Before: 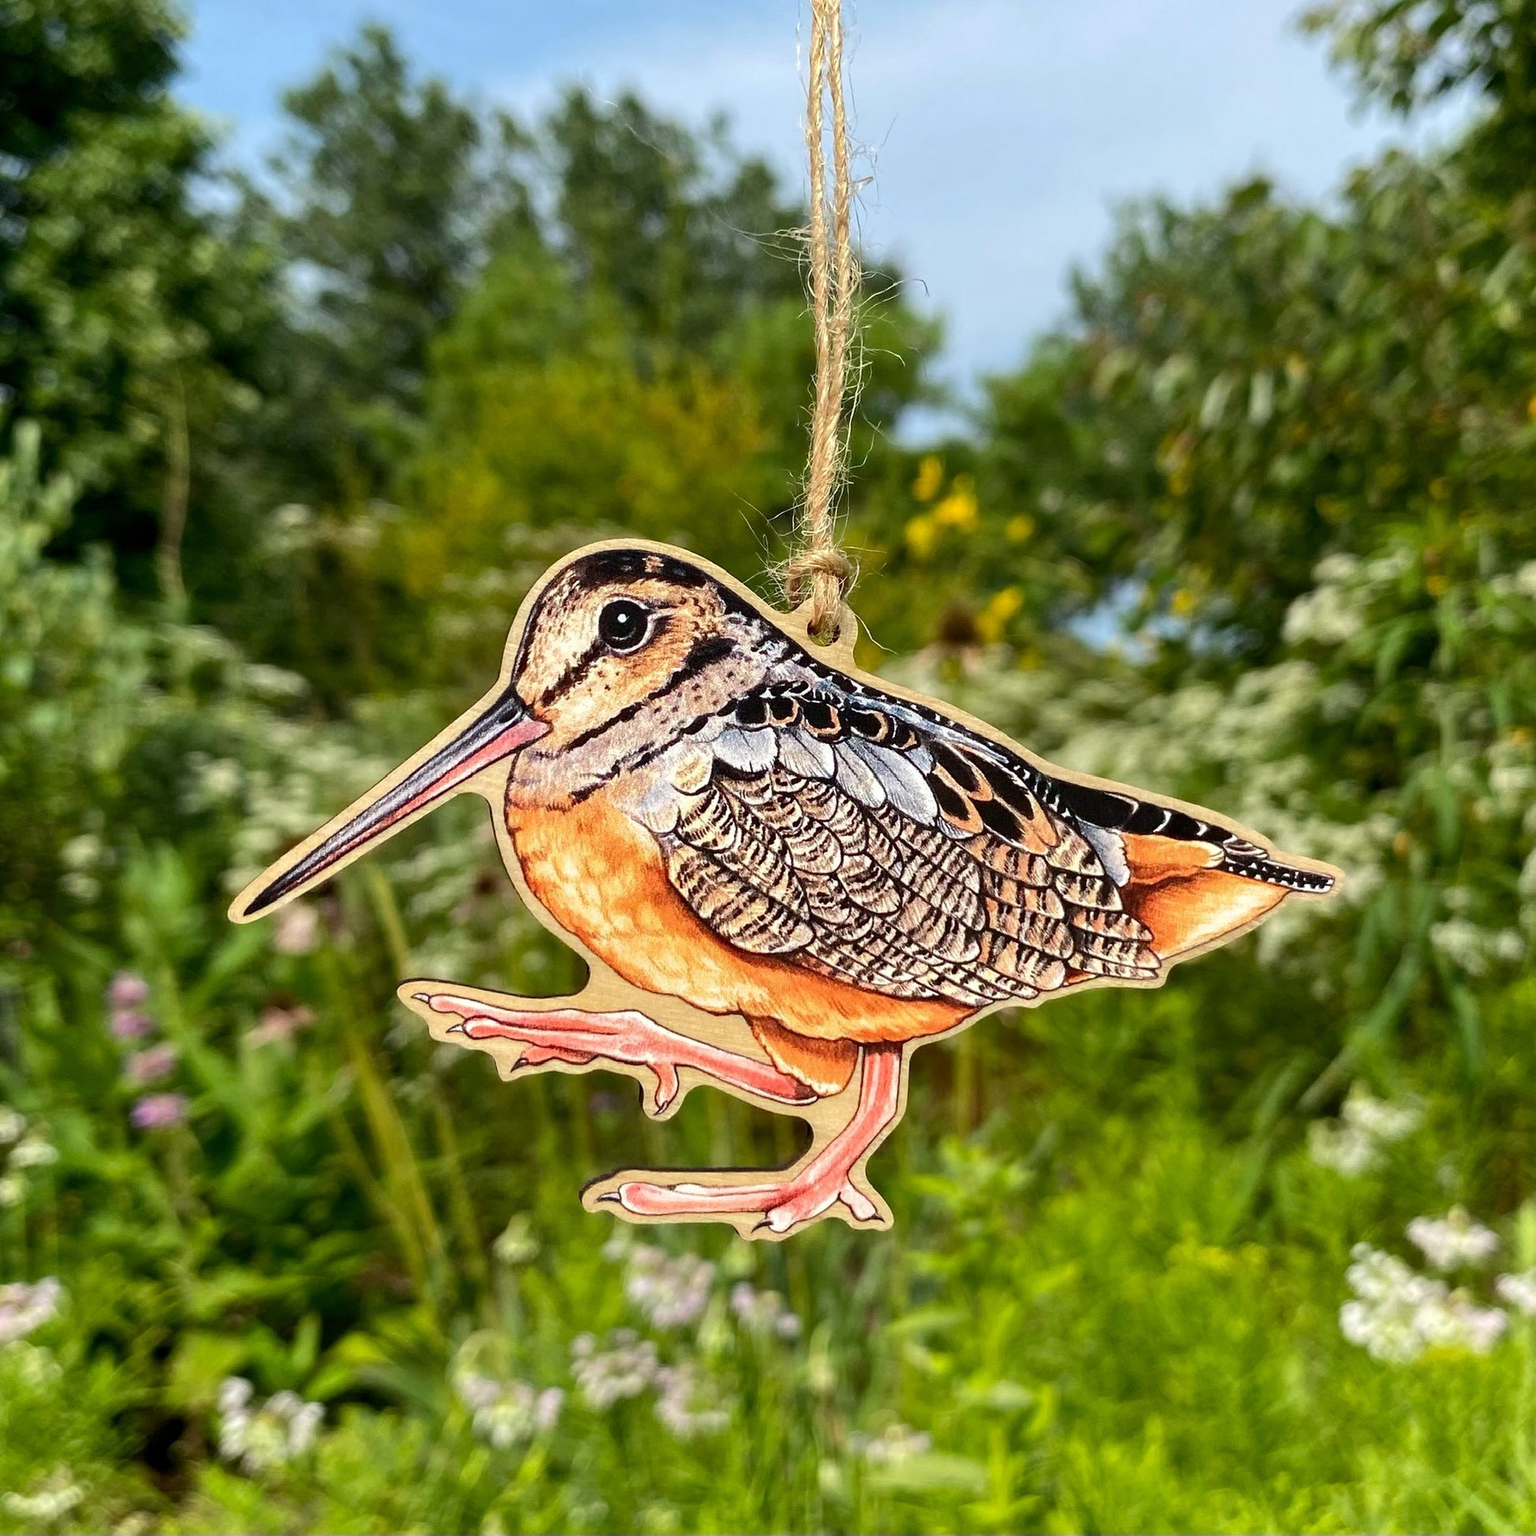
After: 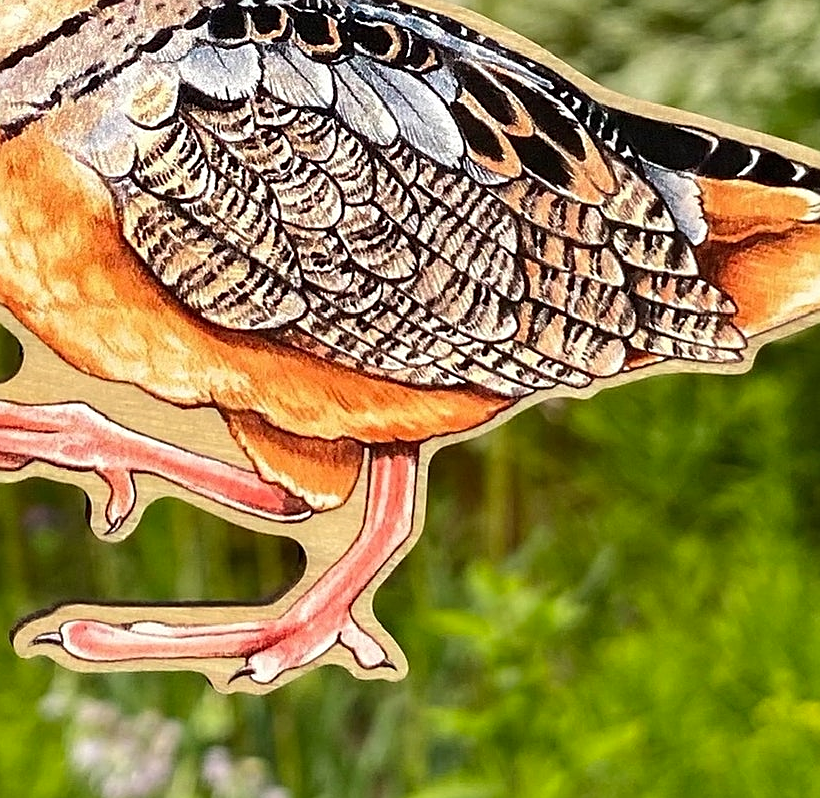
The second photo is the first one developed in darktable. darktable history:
vibrance: vibrance 10%
sharpen: on, module defaults
crop: left 37.221%, top 45.169%, right 20.63%, bottom 13.777%
